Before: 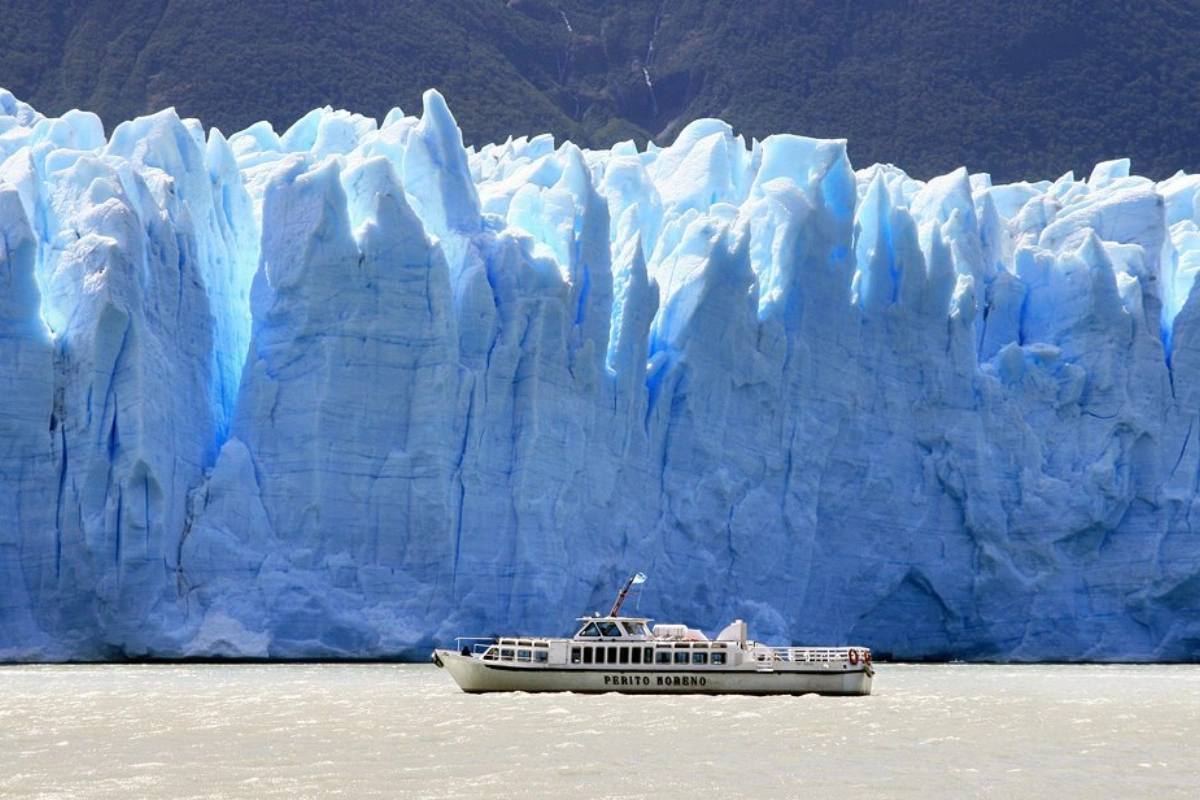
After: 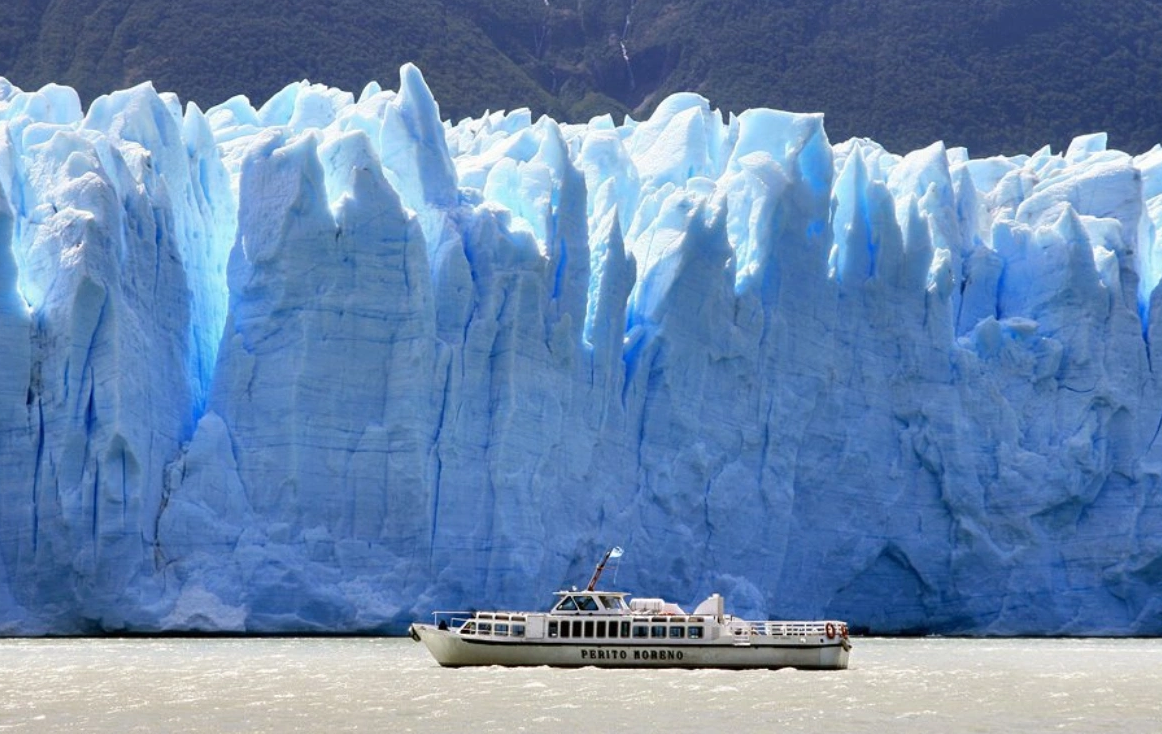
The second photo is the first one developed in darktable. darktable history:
shadows and highlights: shadows 53, soften with gaussian
crop: left 1.964%, top 3.251%, right 1.122%, bottom 4.933%
